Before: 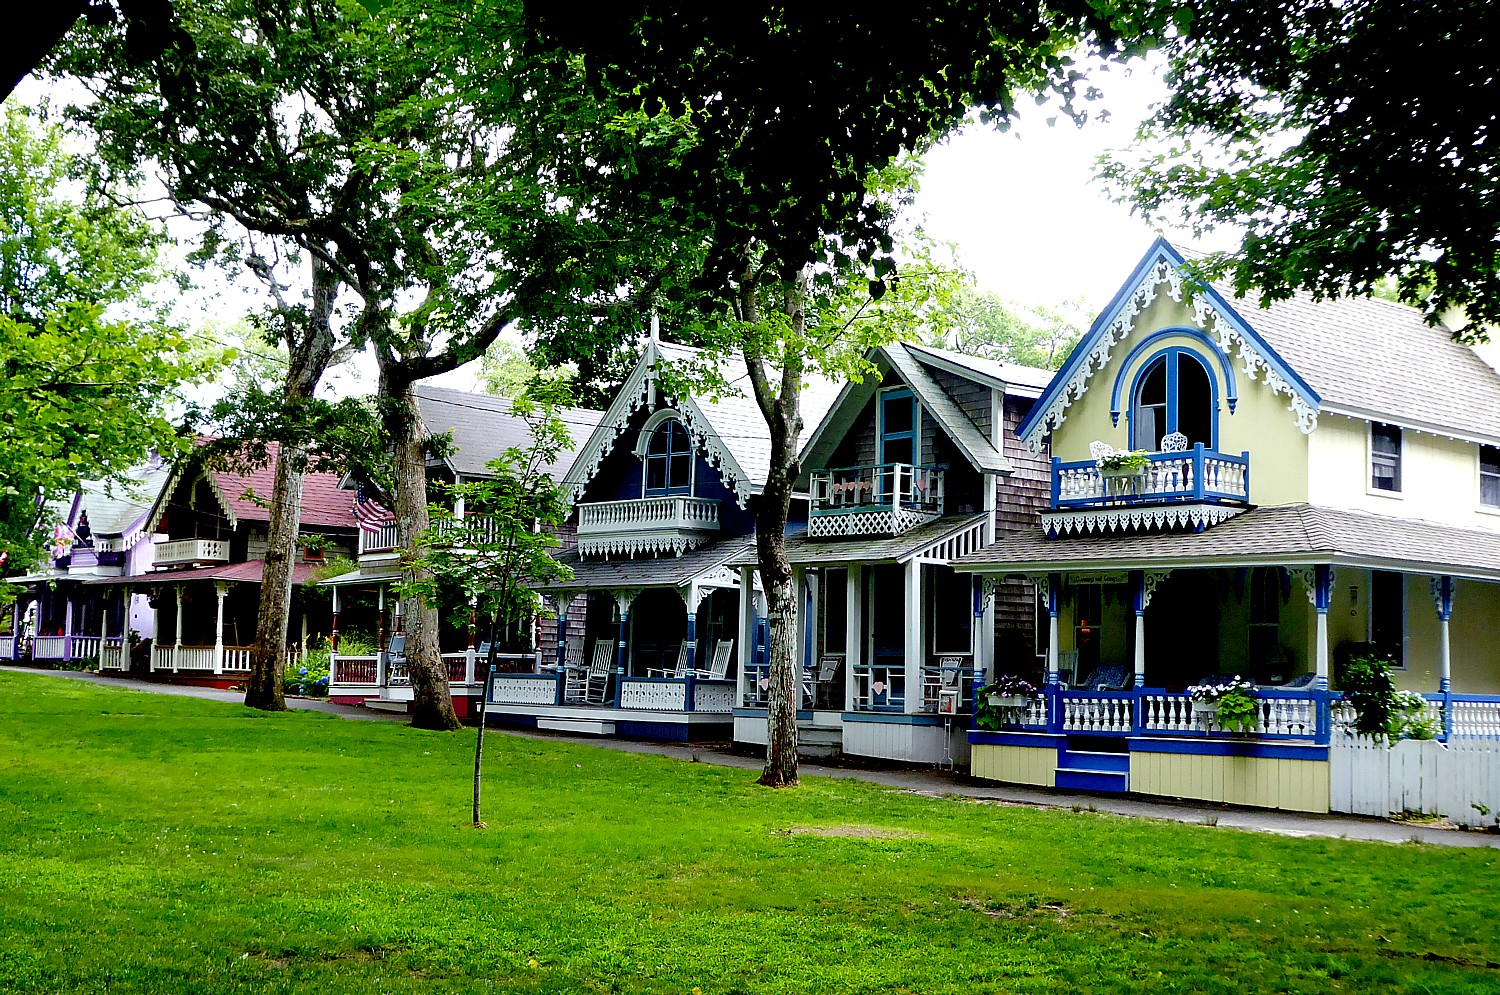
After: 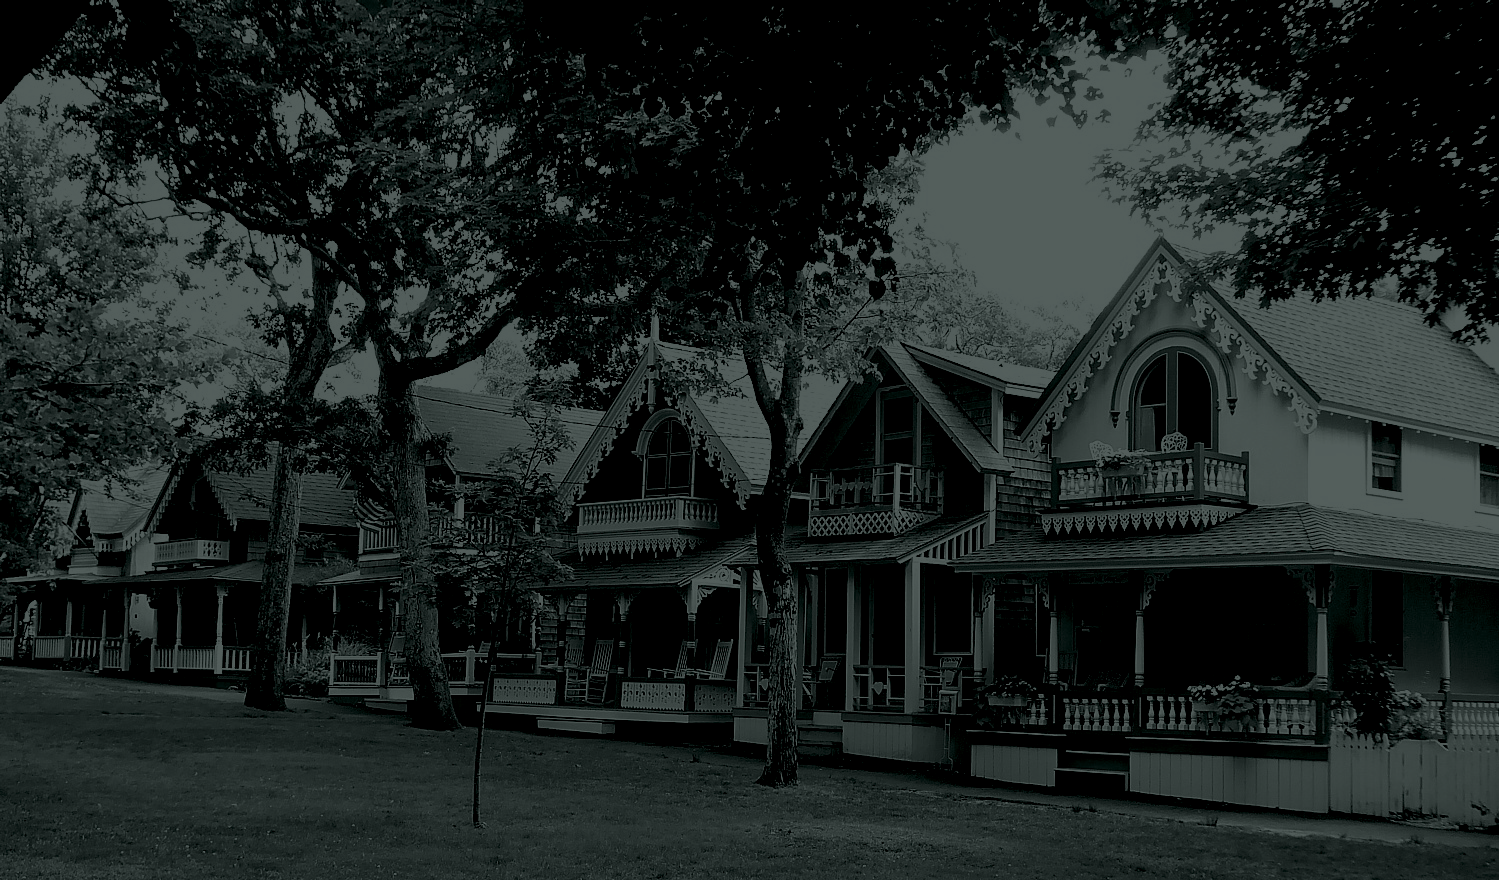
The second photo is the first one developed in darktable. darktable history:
colorize: hue 90°, saturation 19%, lightness 1.59%, version 1
crop and rotate: top 0%, bottom 11.49%
